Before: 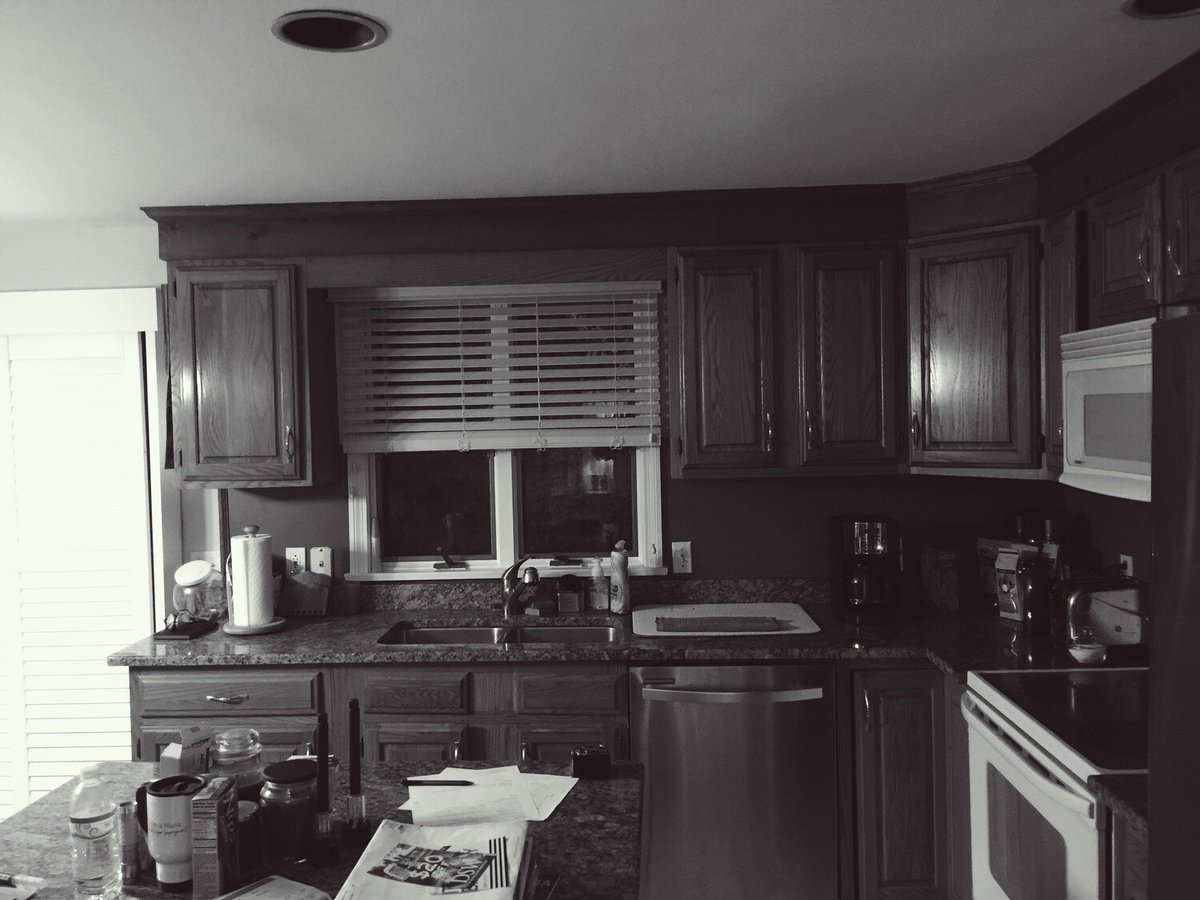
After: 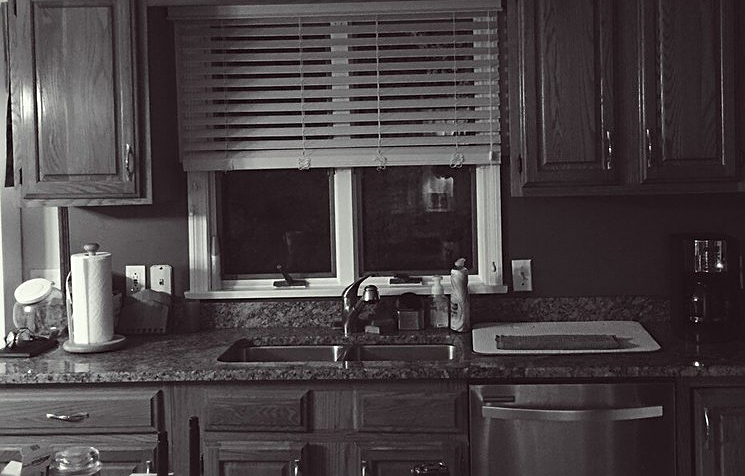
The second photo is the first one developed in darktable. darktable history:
crop: left 13.335%, top 31.41%, right 24.501%, bottom 15.643%
sharpen: on, module defaults
